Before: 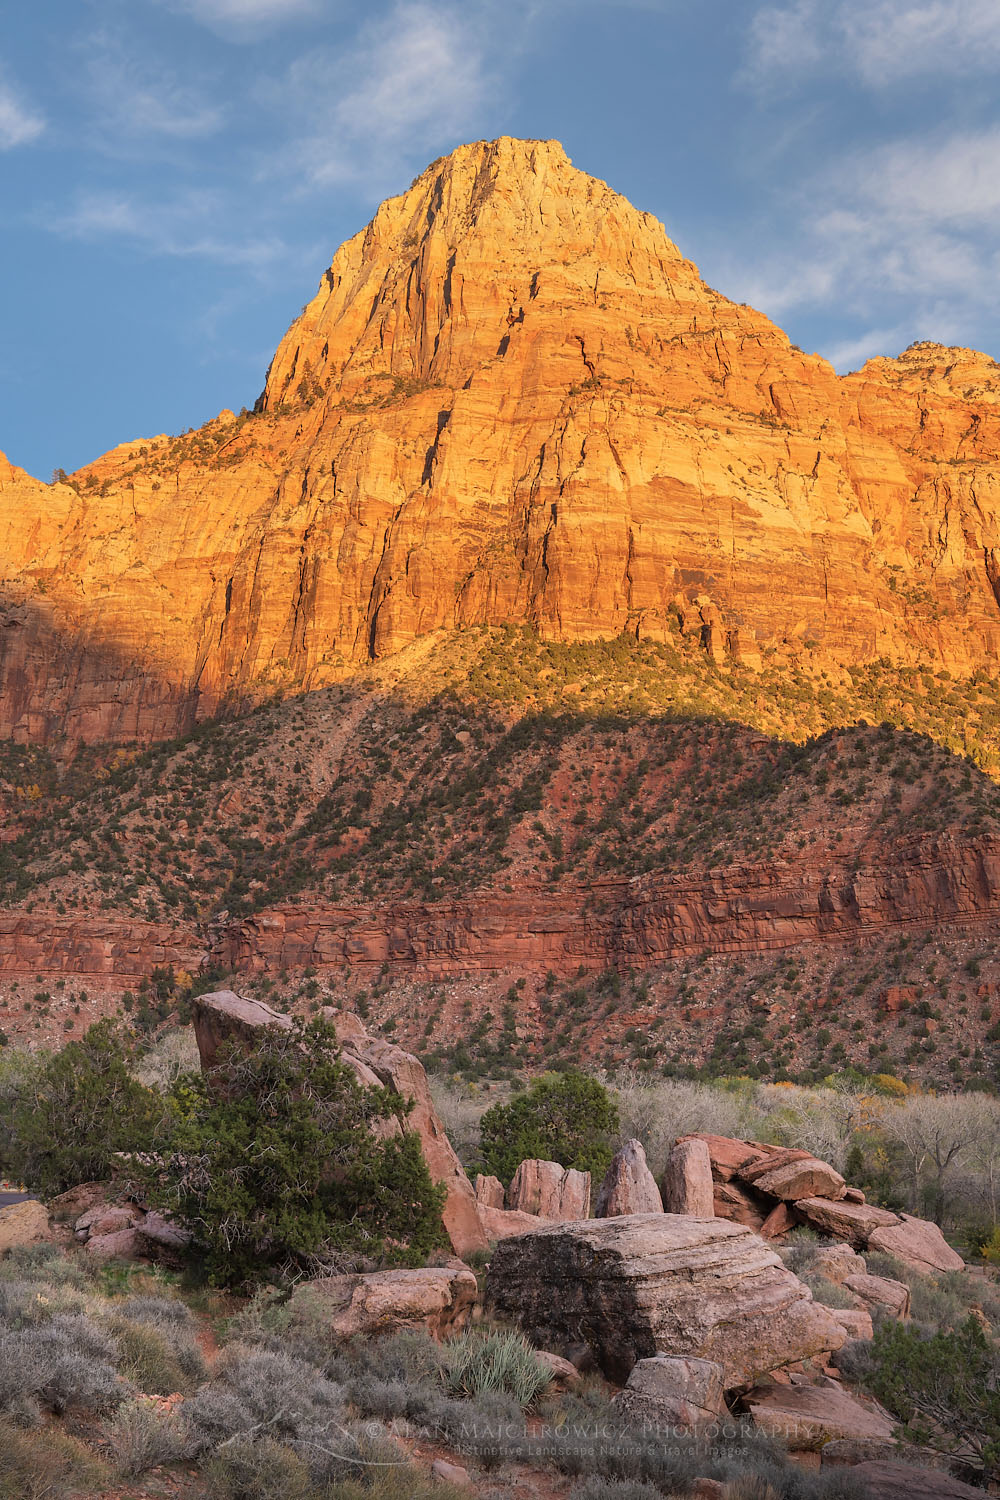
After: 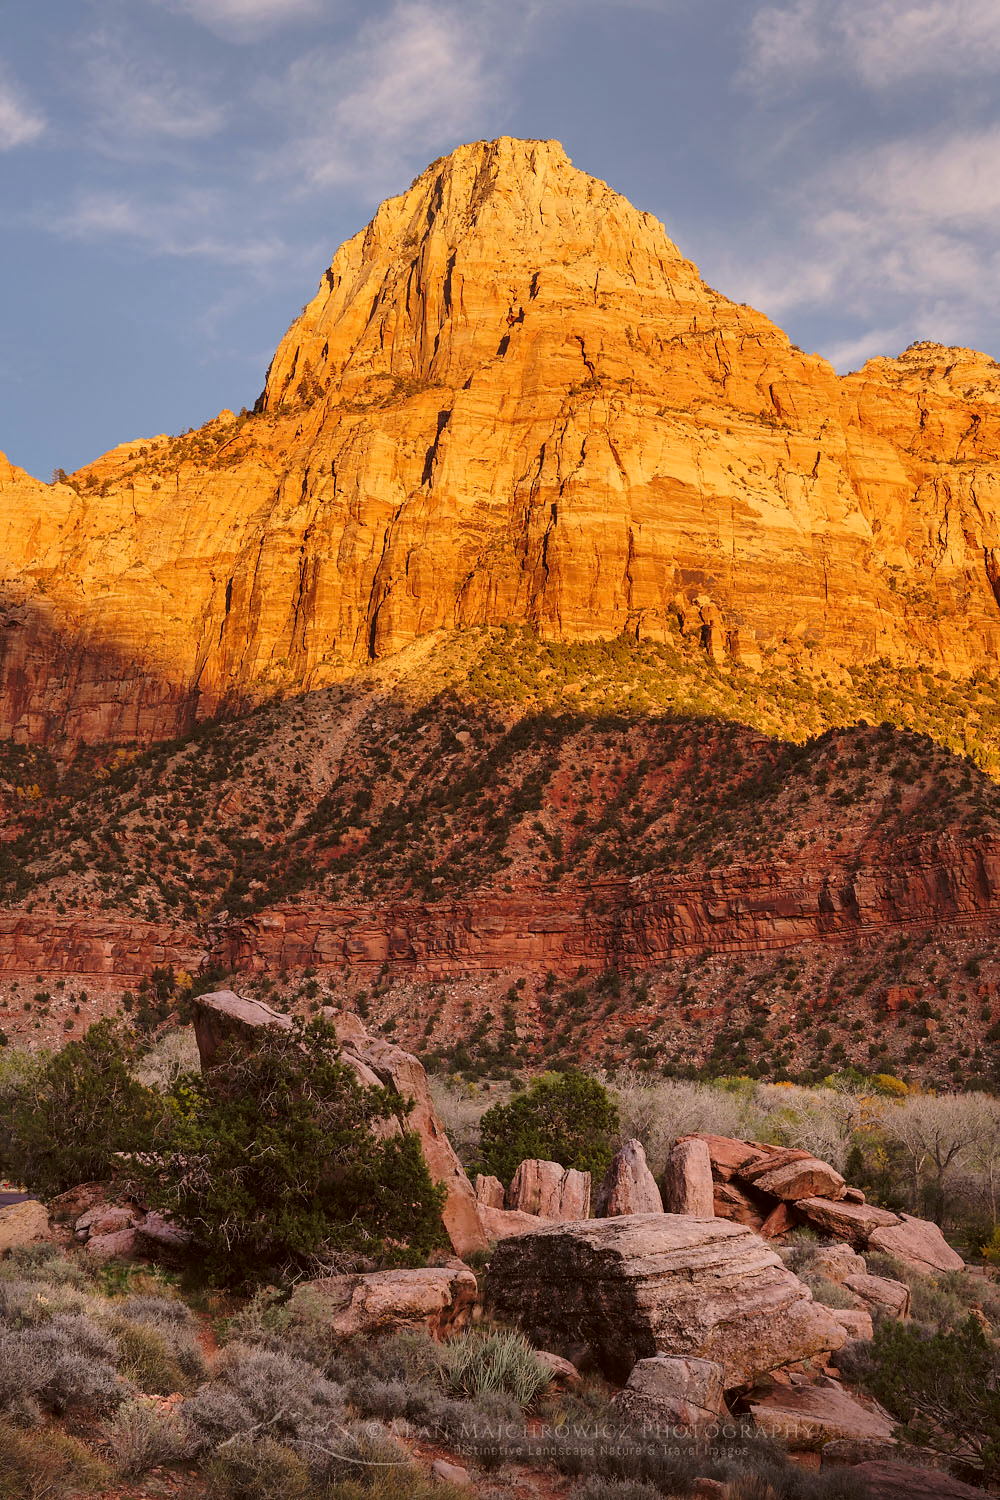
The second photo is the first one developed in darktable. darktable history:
base curve: curves: ch0 [(0, 0) (0.073, 0.04) (0.157, 0.139) (0.492, 0.492) (0.758, 0.758) (1, 1)], preserve colors none
color correction: highlights a* 6.79, highlights b* 8.4, shadows a* 6.05, shadows b* 7.24, saturation 0.897
